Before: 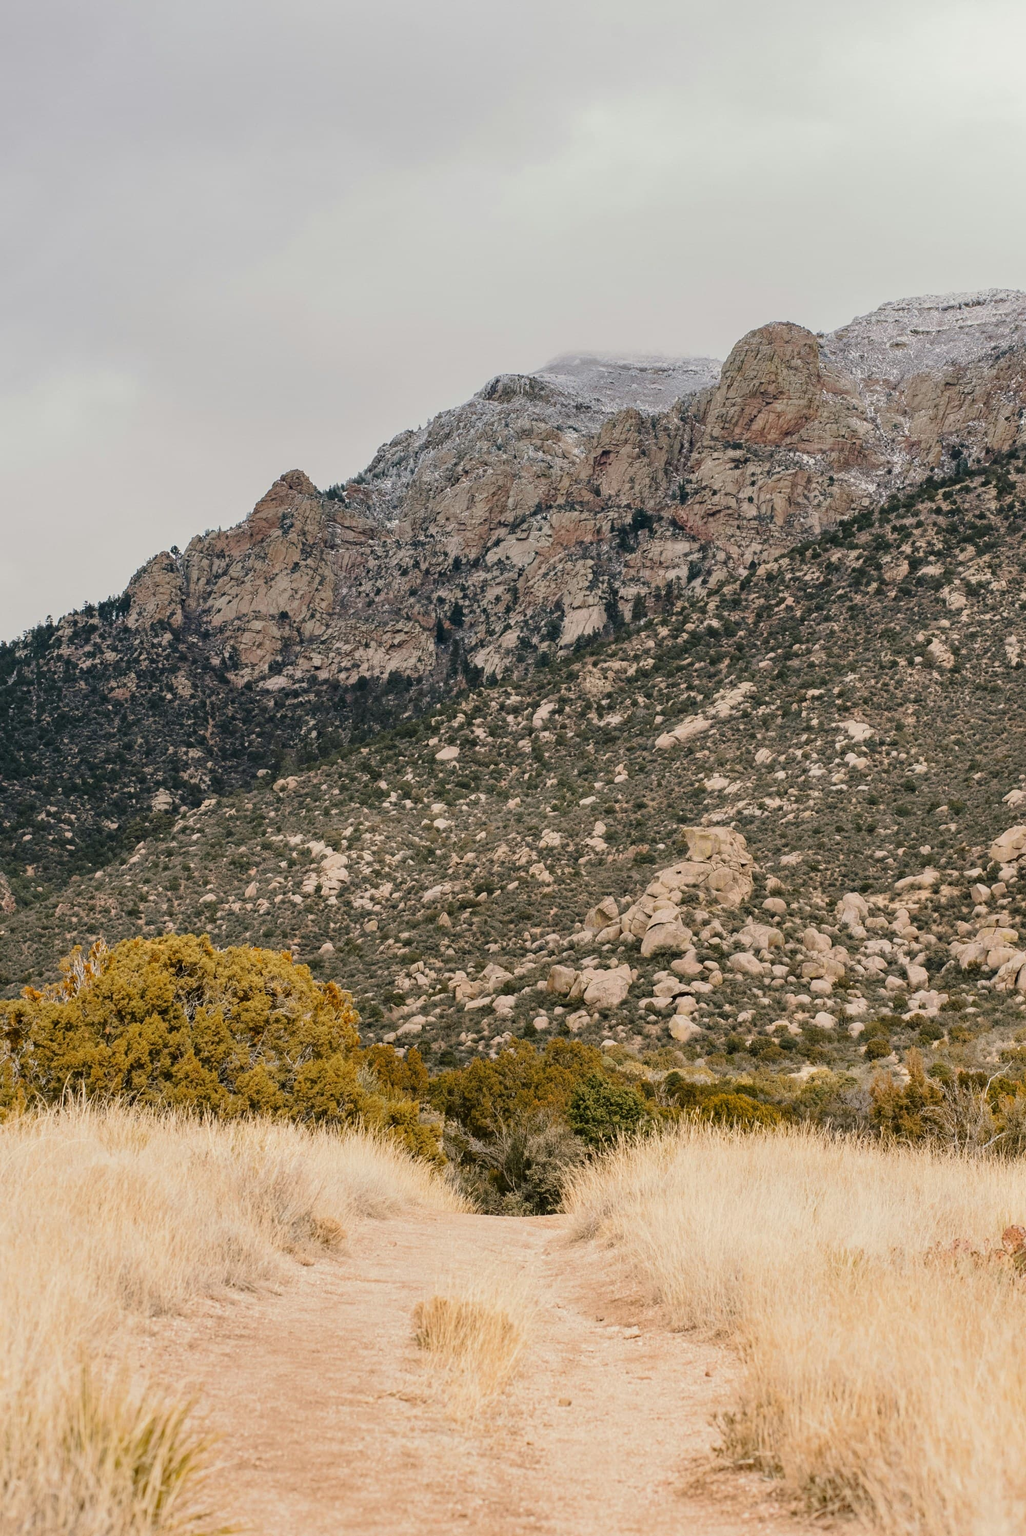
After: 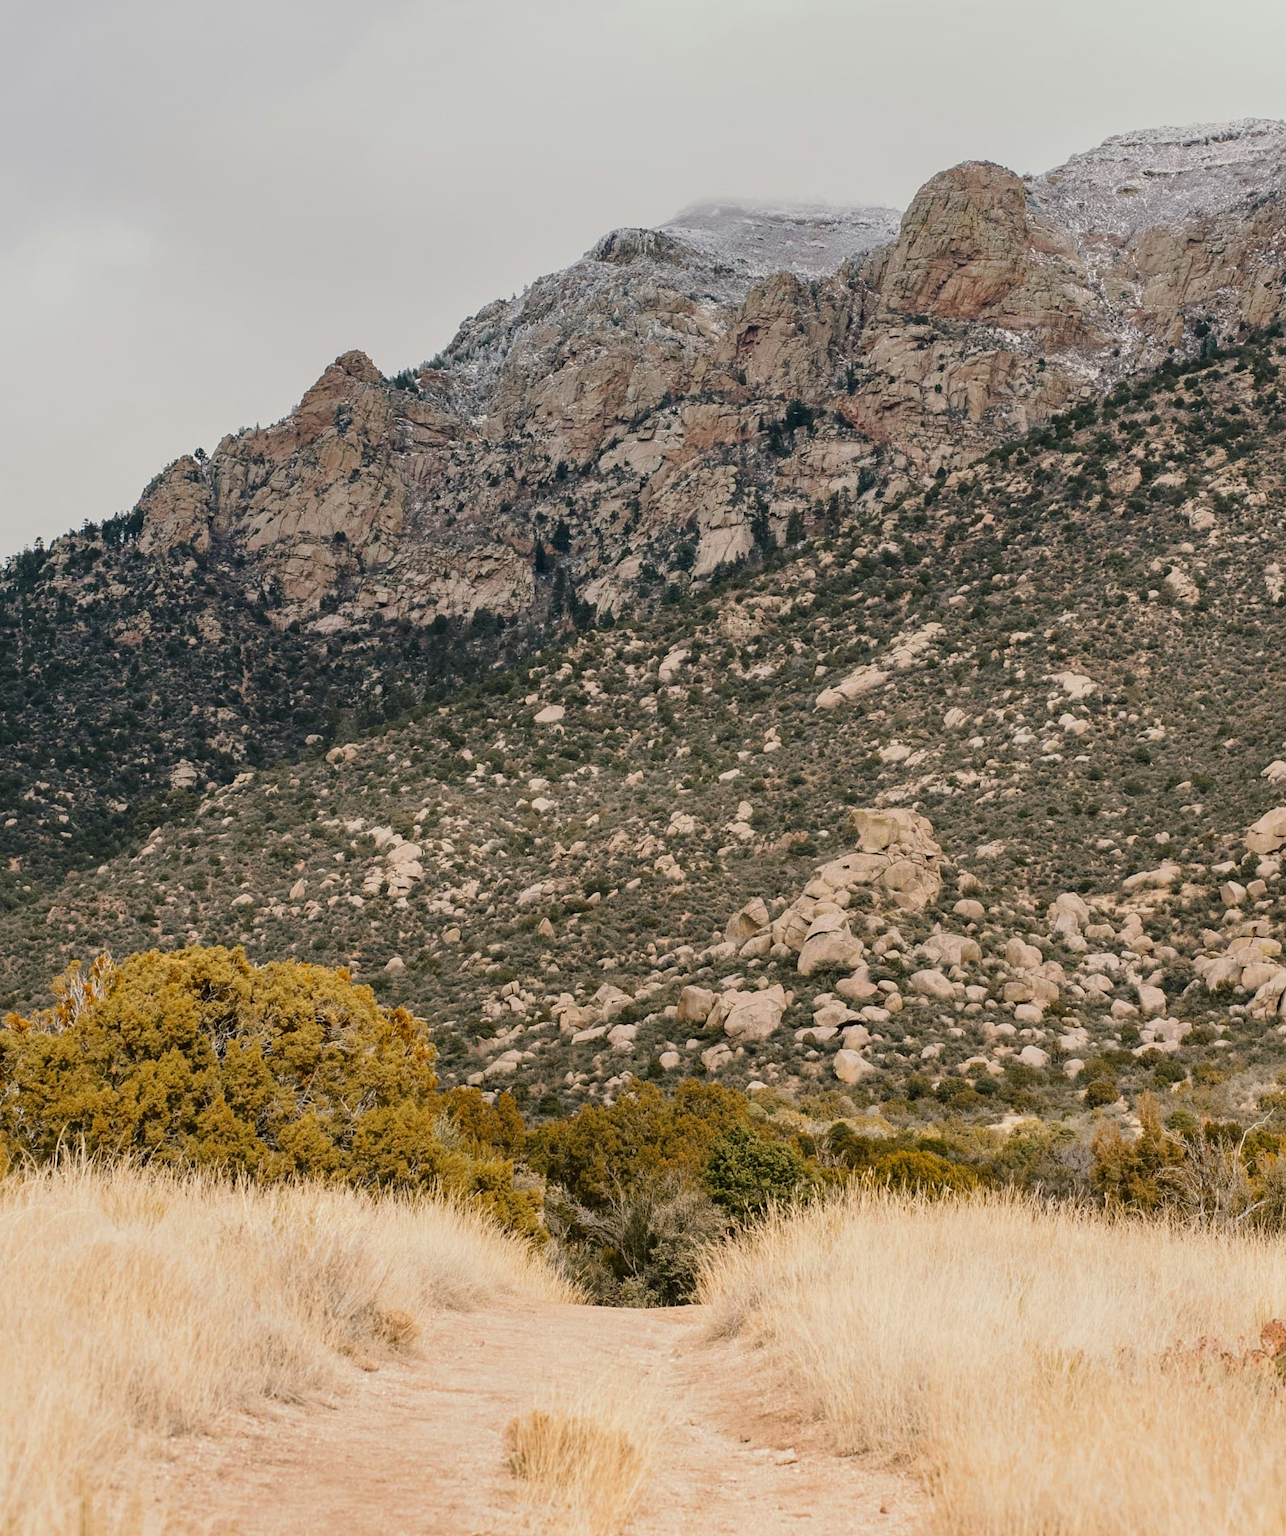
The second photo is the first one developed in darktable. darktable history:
crop and rotate: left 1.872%, top 12.805%, right 0.309%, bottom 9.202%
